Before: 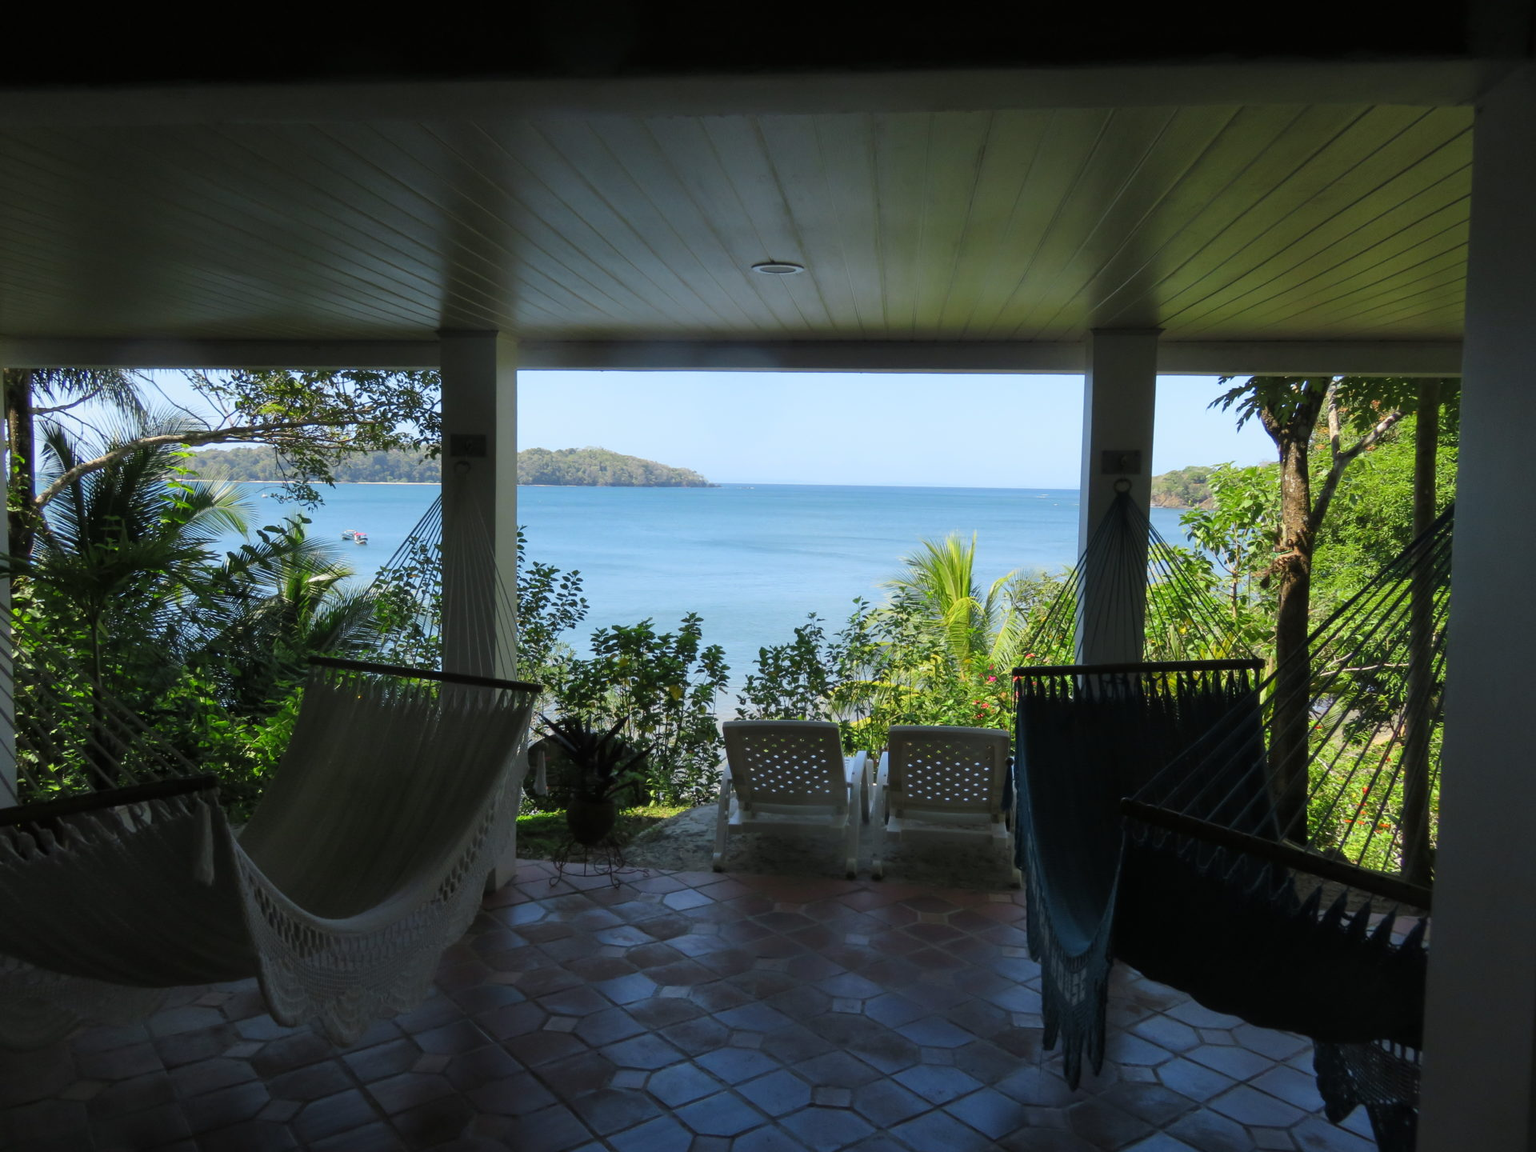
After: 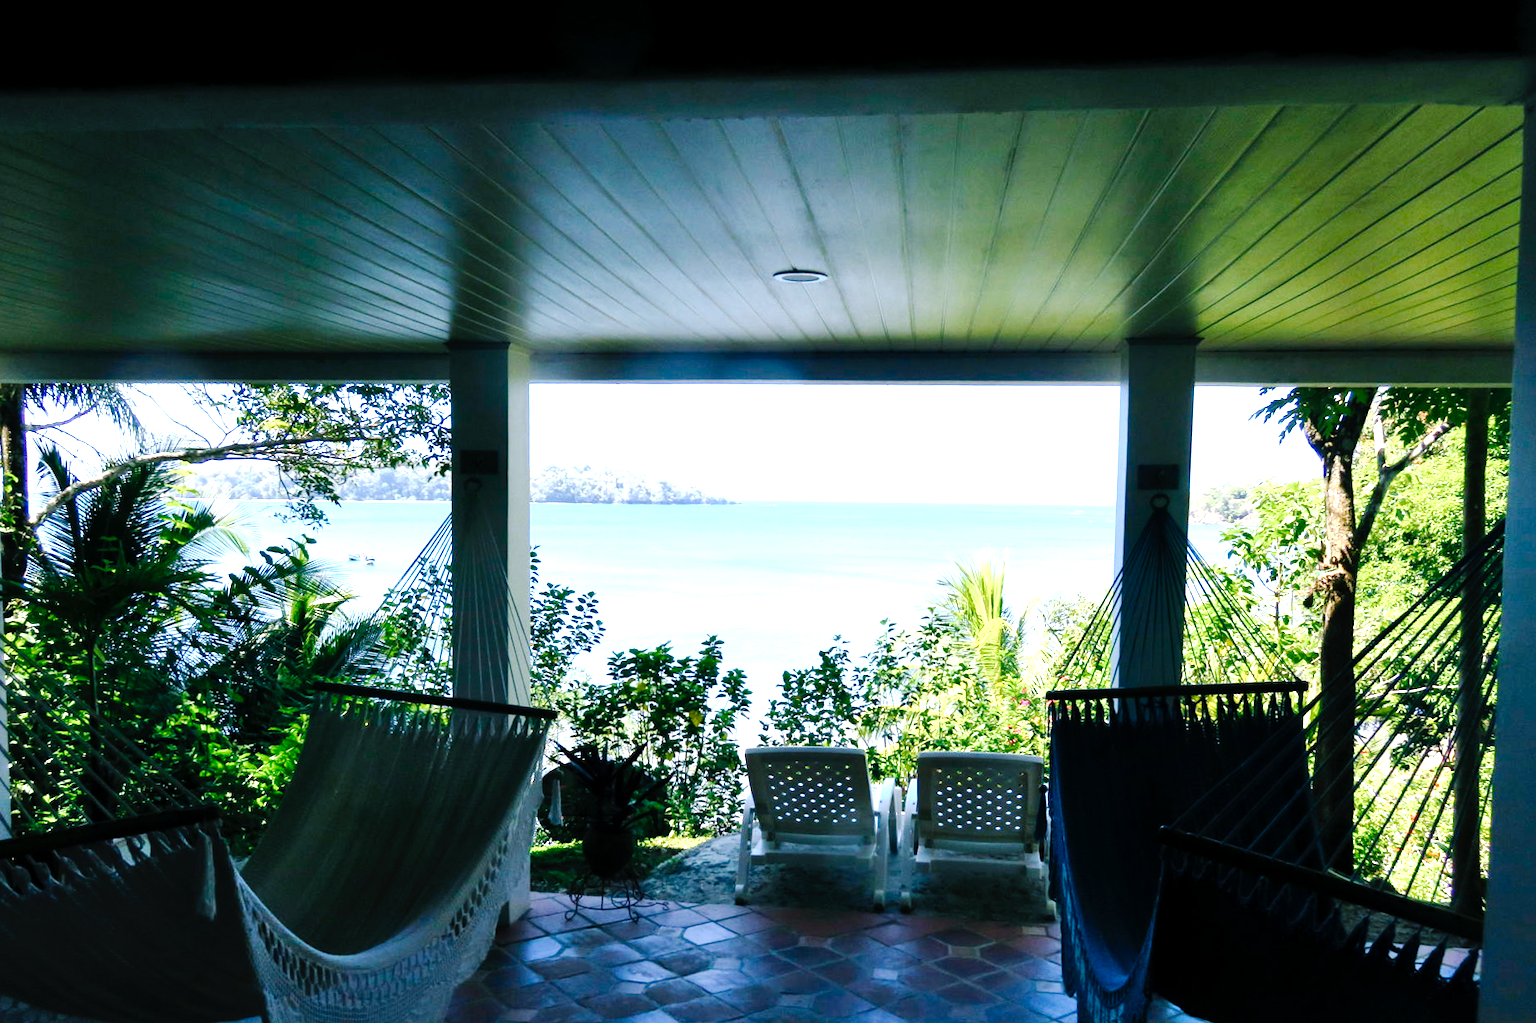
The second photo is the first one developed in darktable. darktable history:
shadows and highlights: shadows 37.27, highlights -28.18, soften with gaussian
crop and rotate: angle 0.2°, left 0.275%, right 3.127%, bottom 14.18%
contrast brightness saturation: saturation -0.05
color balance rgb: shadows lift › chroma 2%, shadows lift › hue 185.64°, power › luminance 1.48%, highlights gain › chroma 3%, highlights gain › hue 54.51°, global offset › luminance -0.4%, perceptual saturation grading › highlights -18.47%, perceptual saturation grading › mid-tones 6.62%, perceptual saturation grading › shadows 28.22%, perceptual brilliance grading › highlights 15.68%, perceptual brilliance grading › shadows -14.29%, global vibrance 25.96%, contrast 6.45%
white balance: red 0.983, blue 1.036
exposure: black level correction 0, exposure 1 EV, compensate exposure bias true, compensate highlight preservation false
tone curve: curves: ch0 [(0, 0) (0.003, 0.002) (0.011, 0.006) (0.025, 0.012) (0.044, 0.021) (0.069, 0.027) (0.1, 0.035) (0.136, 0.06) (0.177, 0.108) (0.224, 0.173) (0.277, 0.26) (0.335, 0.353) (0.399, 0.453) (0.468, 0.555) (0.543, 0.641) (0.623, 0.724) (0.709, 0.792) (0.801, 0.857) (0.898, 0.918) (1, 1)], preserve colors none
color calibration: x 0.372, y 0.386, temperature 4283.97 K
